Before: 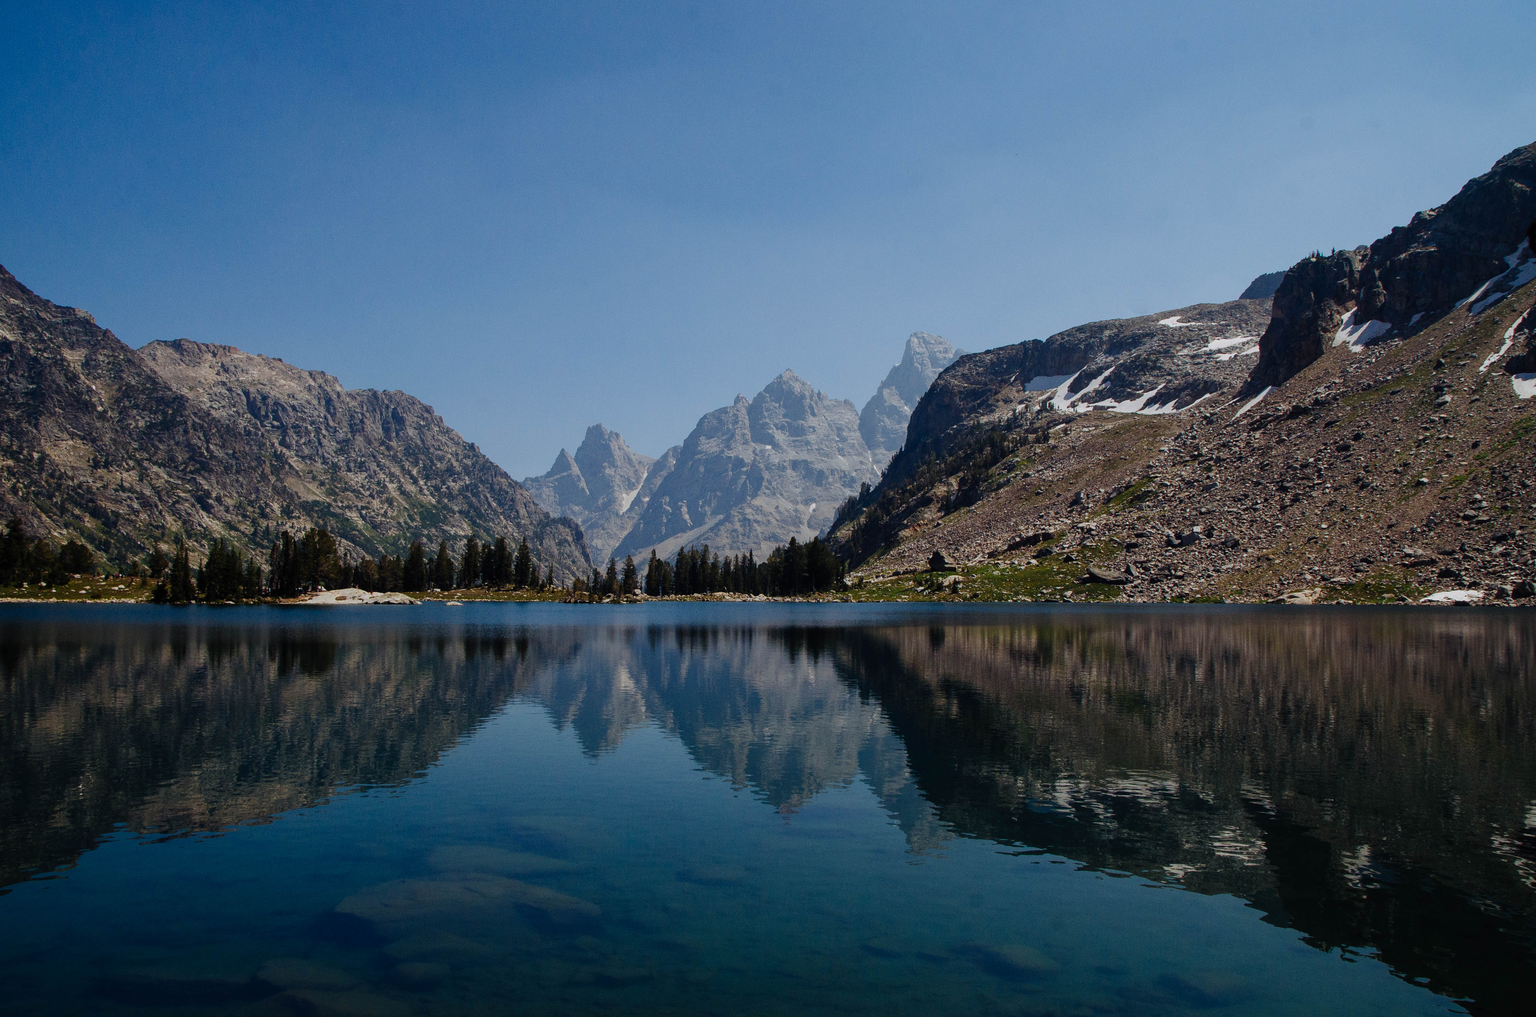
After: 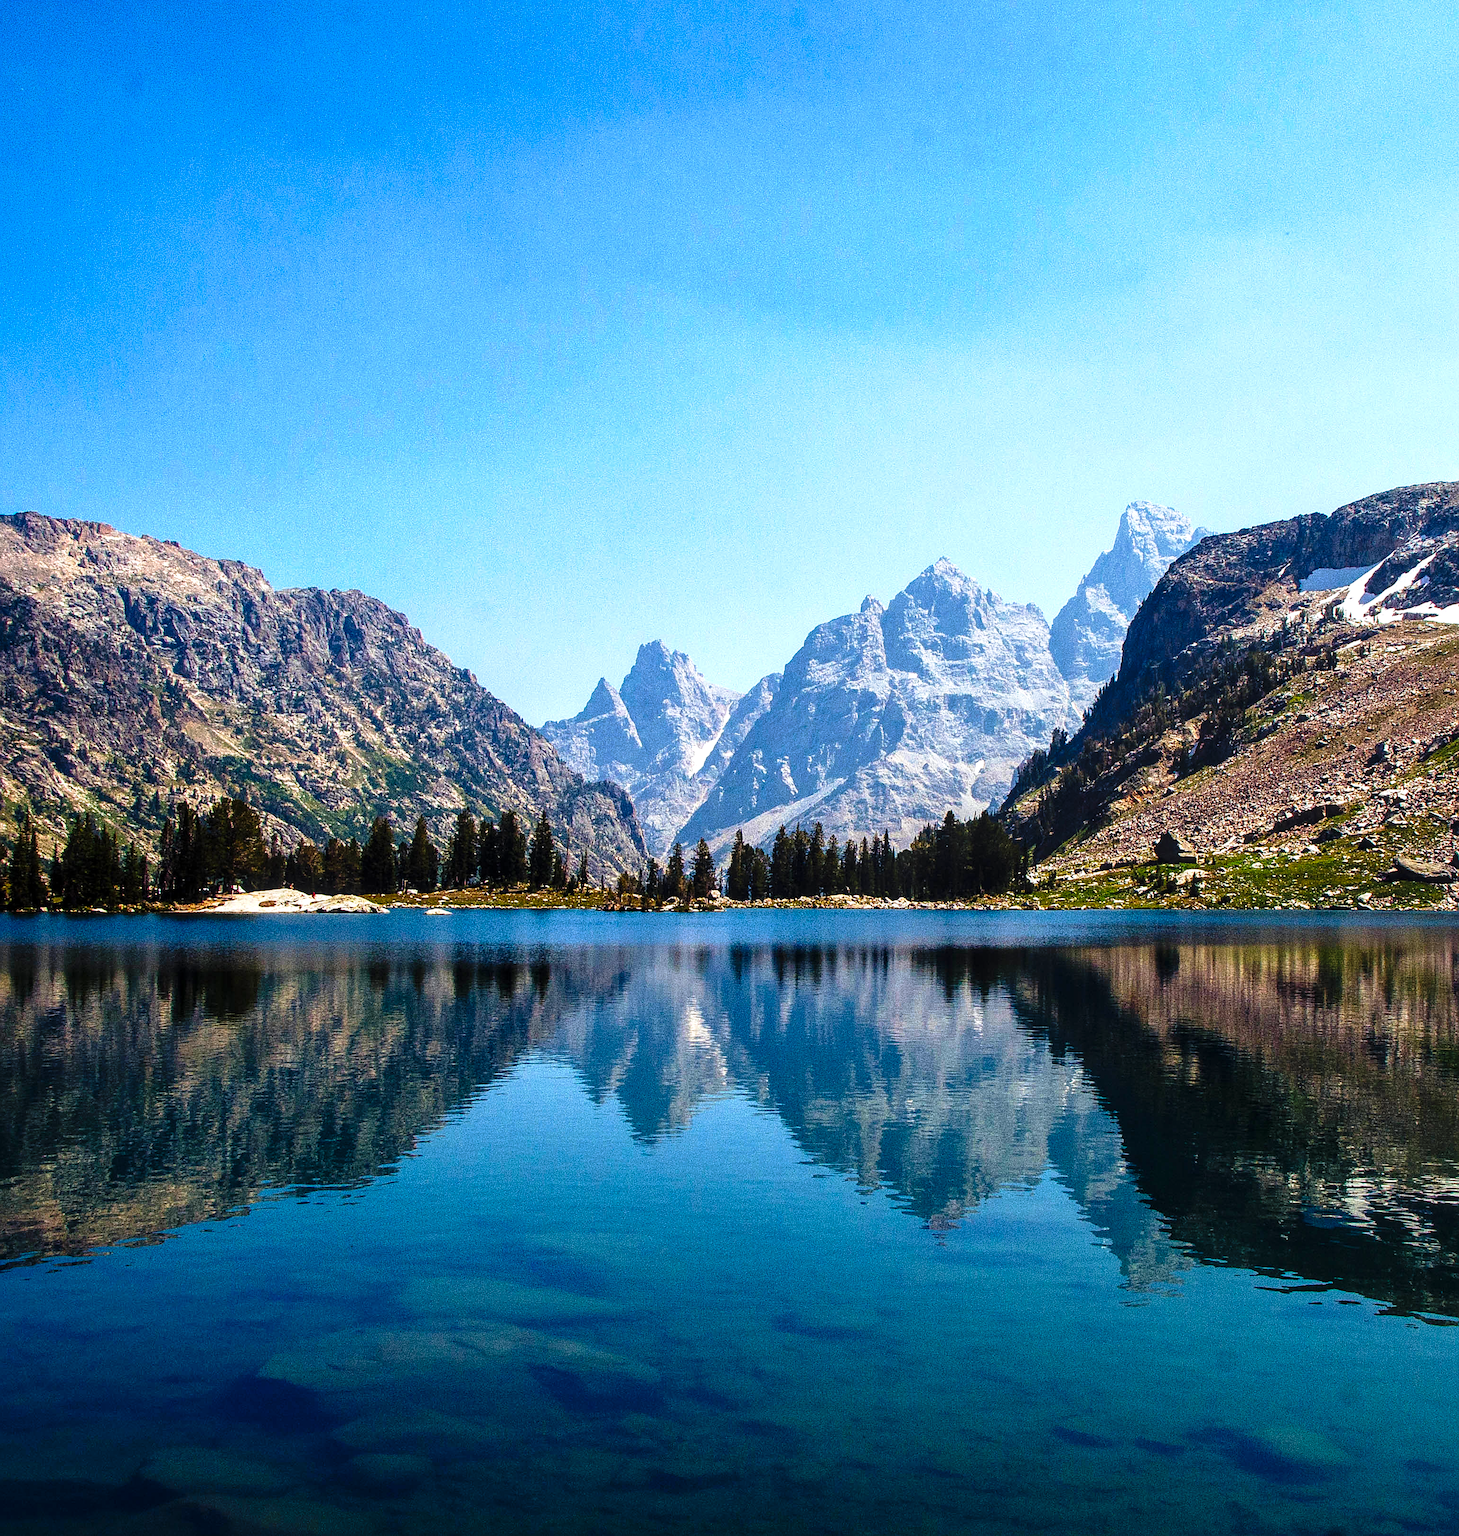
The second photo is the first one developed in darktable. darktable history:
exposure: black level correction 0, exposure 1.448 EV, compensate highlight preservation false
tone curve: curves: ch0 [(0, 0) (0.224, 0.12) (0.375, 0.296) (0.528, 0.472) (0.681, 0.634) (0.8, 0.766) (0.873, 0.877) (1, 1)], preserve colors none
sharpen: on, module defaults
velvia: on, module defaults
crop: left 10.695%, right 26.352%
color balance rgb: perceptual saturation grading › global saturation 19.359%
local contrast: on, module defaults
